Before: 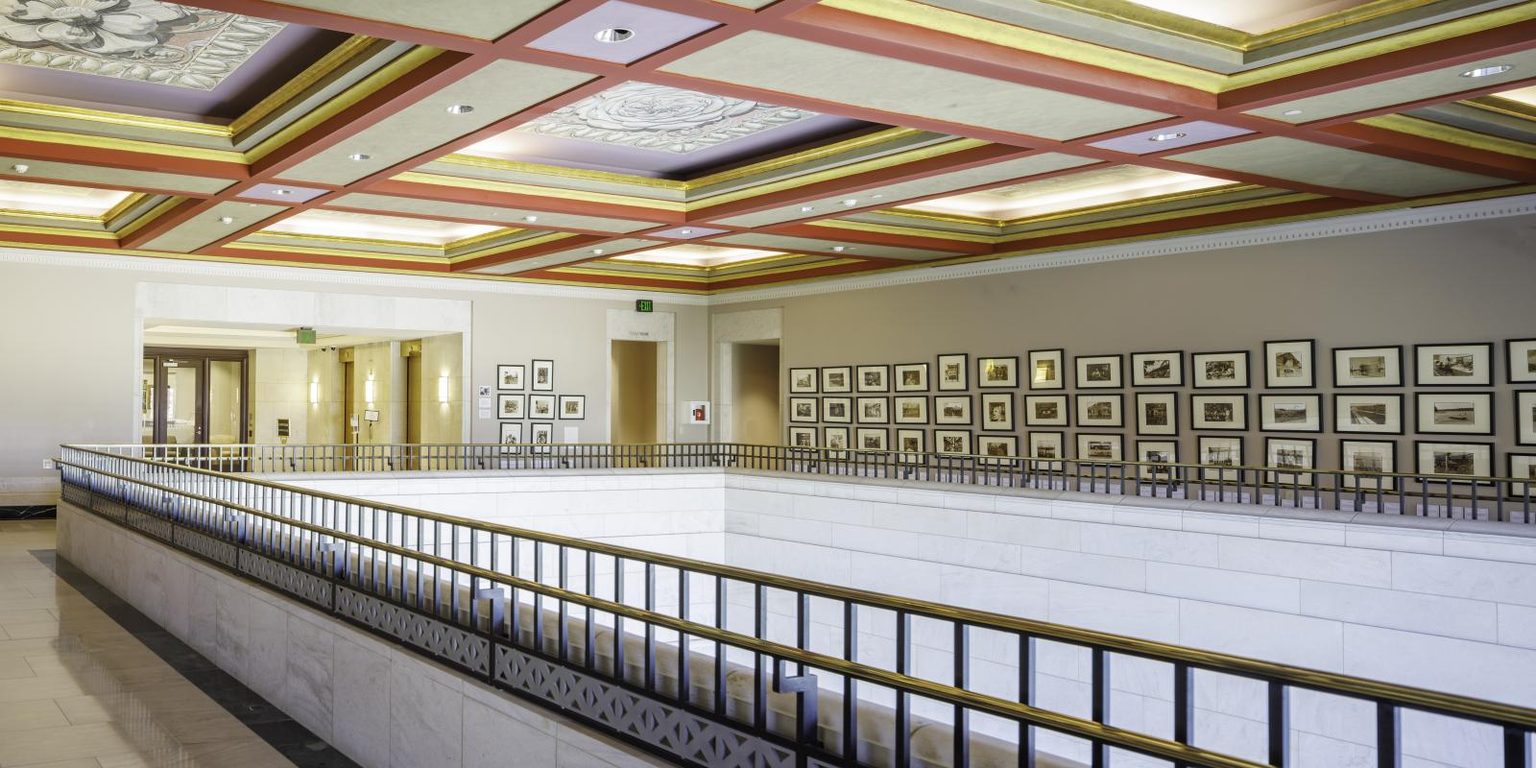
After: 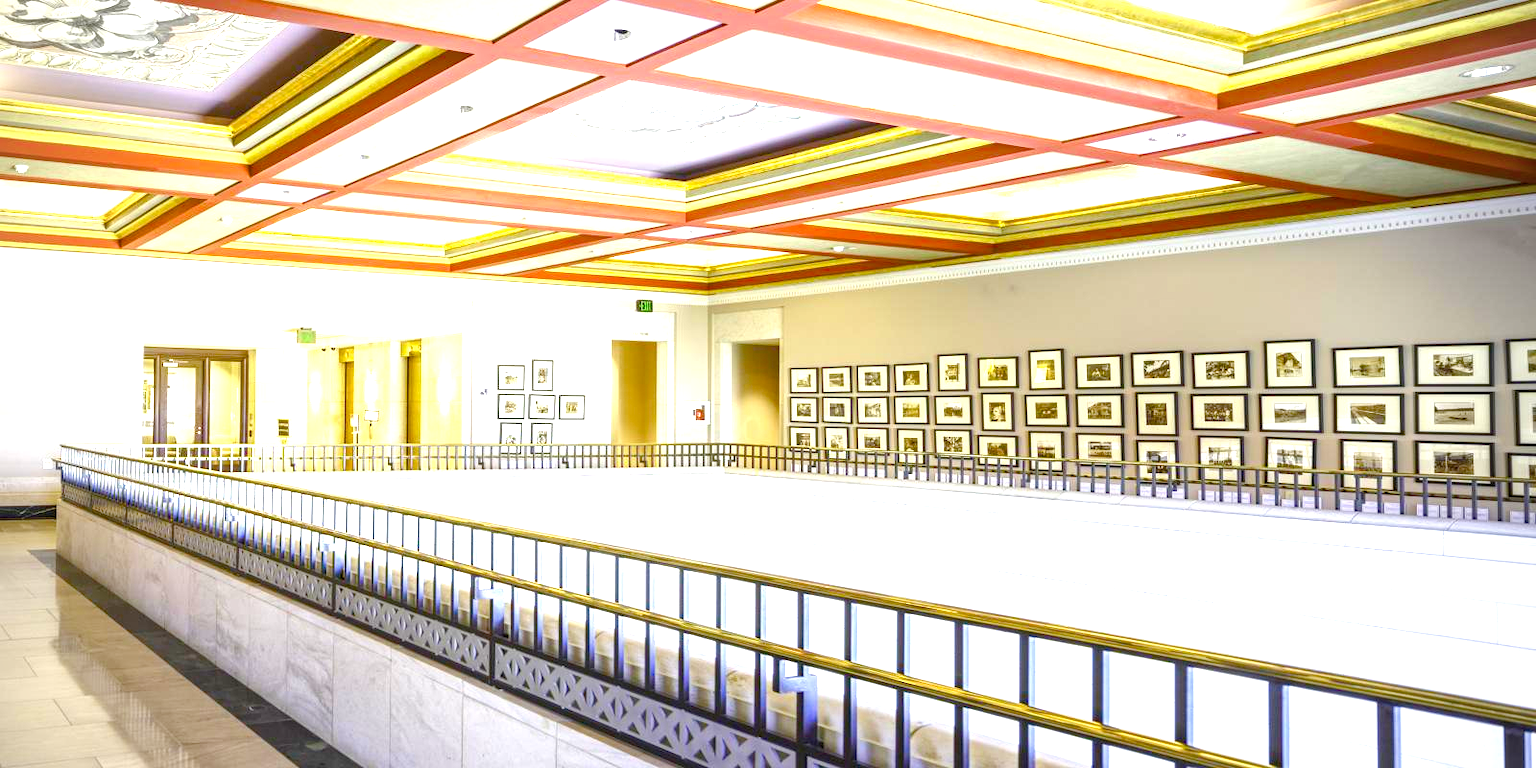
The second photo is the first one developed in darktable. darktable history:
color balance rgb: linear chroma grading › shadows 10.078%, linear chroma grading › highlights 9.964%, linear chroma grading › global chroma 15.356%, linear chroma grading › mid-tones 14.572%, perceptual saturation grading › global saturation 20%, perceptual saturation grading › highlights -24.881%, perceptual saturation grading › shadows 50.377%, contrast -9.618%
vignetting: brightness -0.46, saturation -0.311
local contrast: on, module defaults
exposure: black level correction 0.001, exposure 1.71 EV, compensate highlight preservation false
